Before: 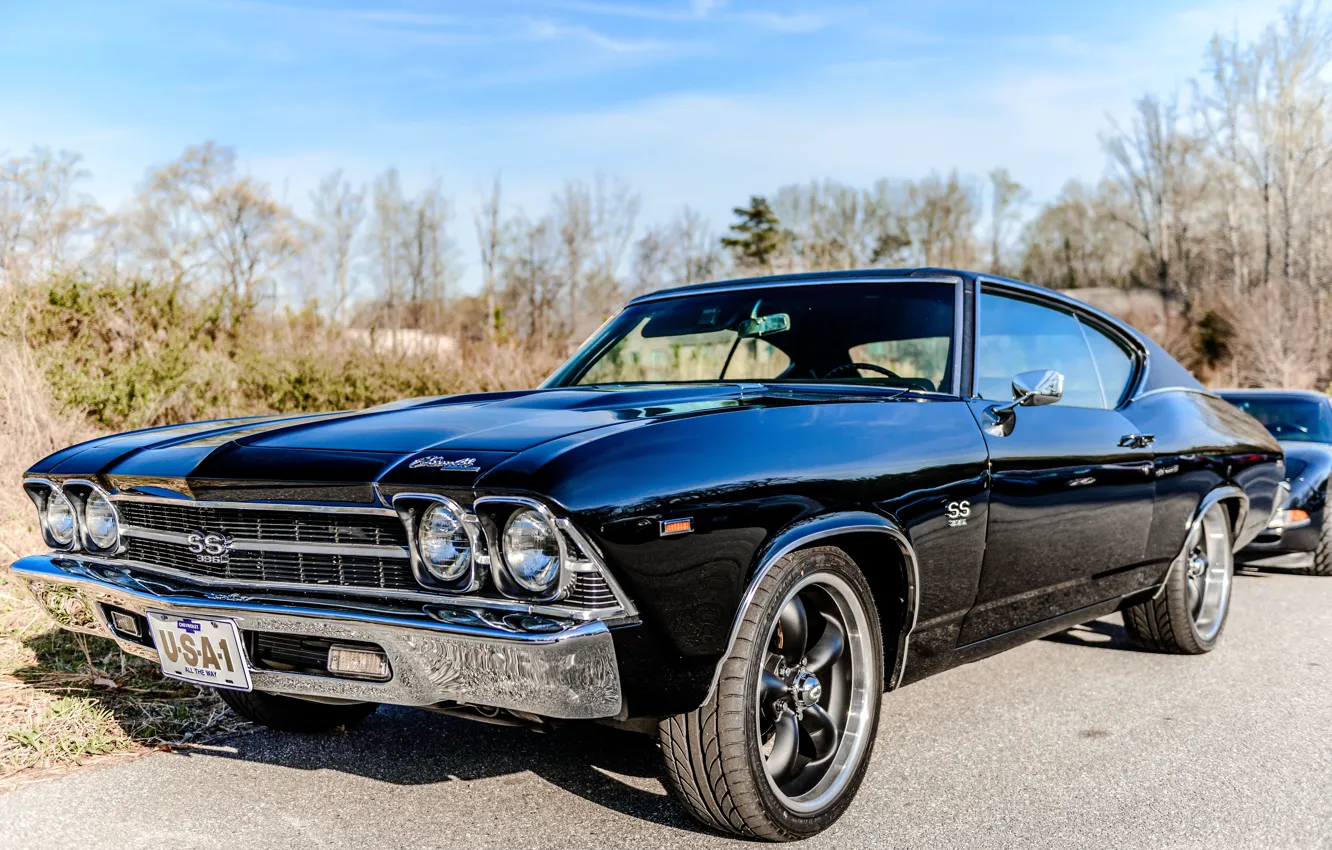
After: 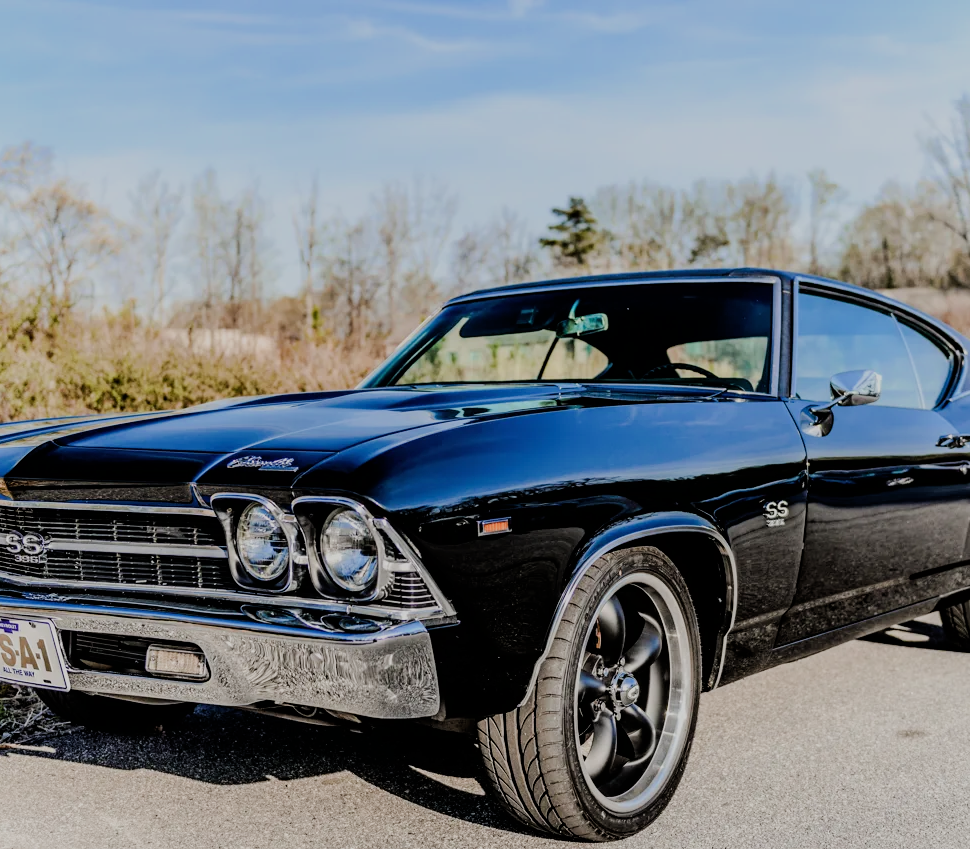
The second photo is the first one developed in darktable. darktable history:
filmic rgb: black relative exposure -6.95 EV, white relative exposure 5.63 EV, hardness 2.86
crop: left 13.737%, top 0%, right 13.423%
